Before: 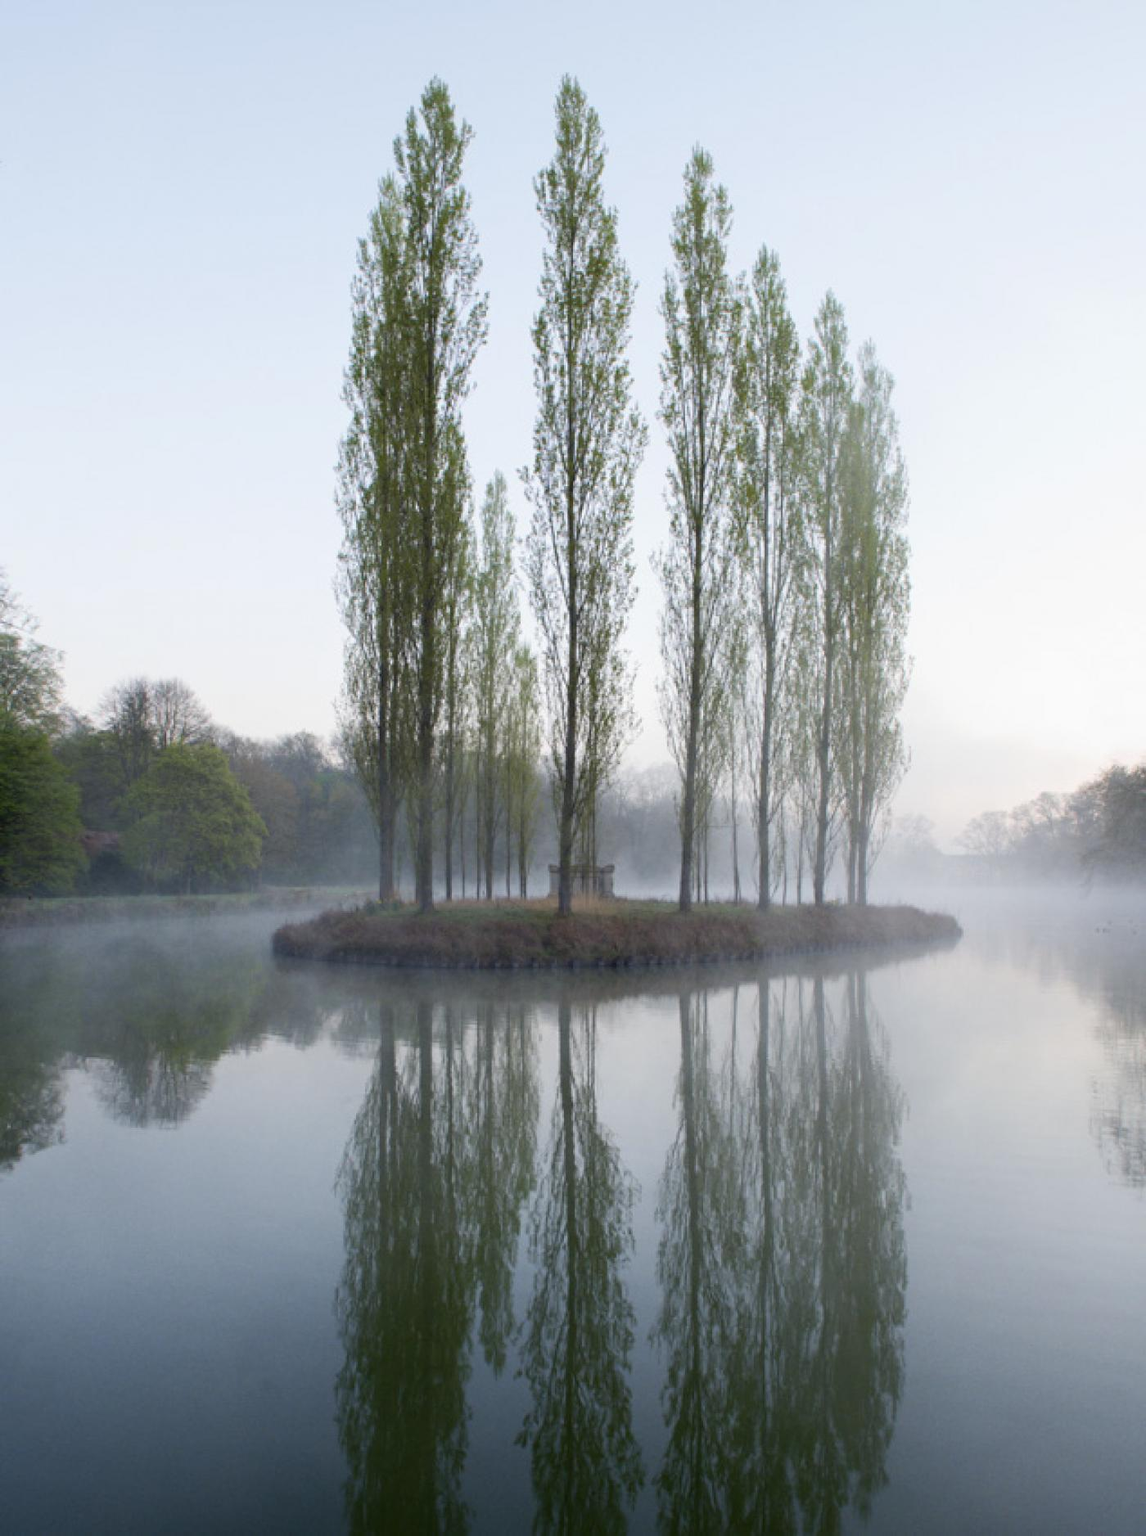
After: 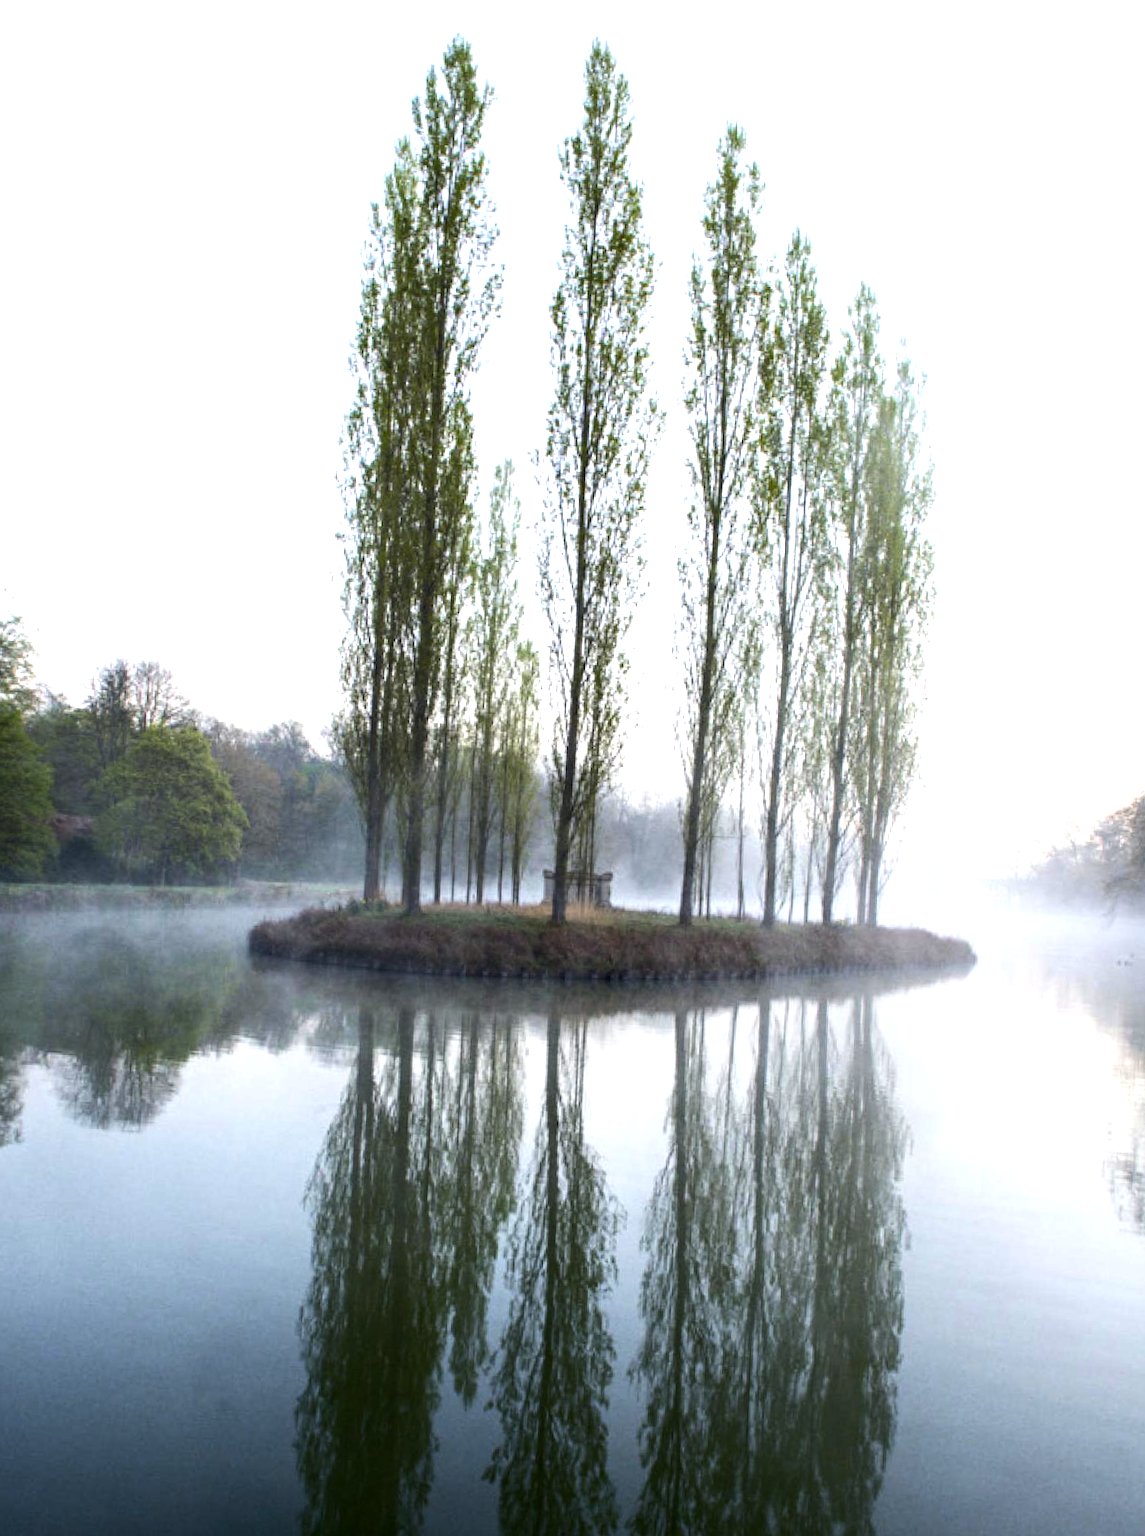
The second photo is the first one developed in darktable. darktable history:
tone equalizer: -8 EV -1.08 EV, -7 EV -1.01 EV, -6 EV -0.867 EV, -5 EV -0.578 EV, -3 EV 0.578 EV, -2 EV 0.867 EV, -1 EV 1.01 EV, +0 EV 1.08 EV, edges refinement/feathering 500, mask exposure compensation -1.57 EV, preserve details no
crop and rotate: angle -2.38°
local contrast: on, module defaults
color balance rgb: perceptual saturation grading › global saturation 25%, global vibrance 20%
